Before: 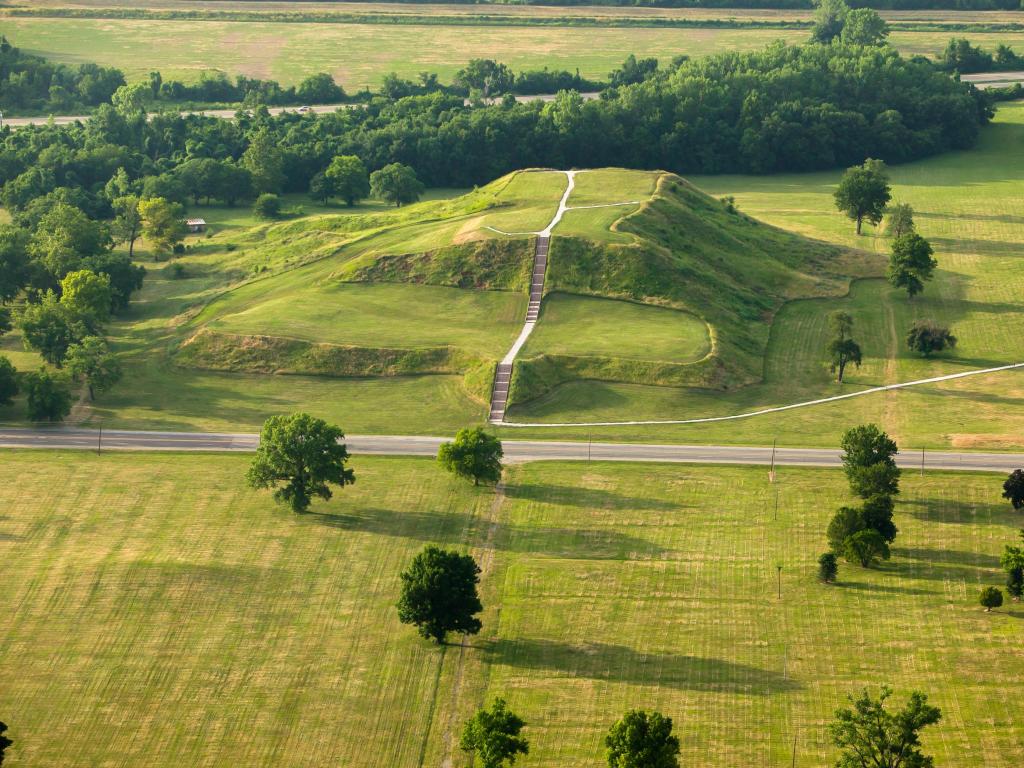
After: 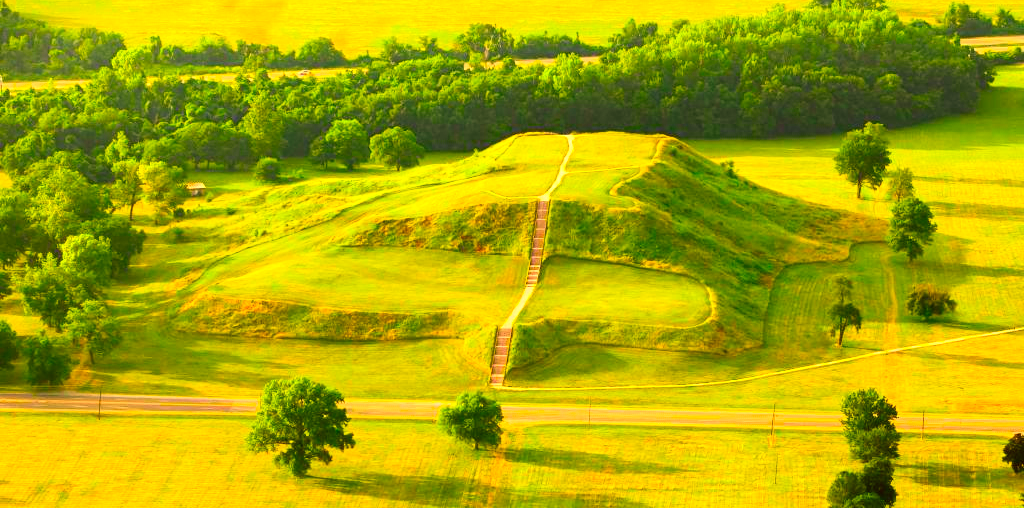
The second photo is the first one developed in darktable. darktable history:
exposure: black level correction 0.001, exposure 0.499 EV, compensate highlight preservation false
crop and rotate: top 4.747%, bottom 29.014%
color correction: highlights a* 10.44, highlights b* 30.09, shadows a* 2.78, shadows b* 16.88, saturation 1.75
contrast brightness saturation: contrast 0.2, brightness 0.16, saturation 0.227
